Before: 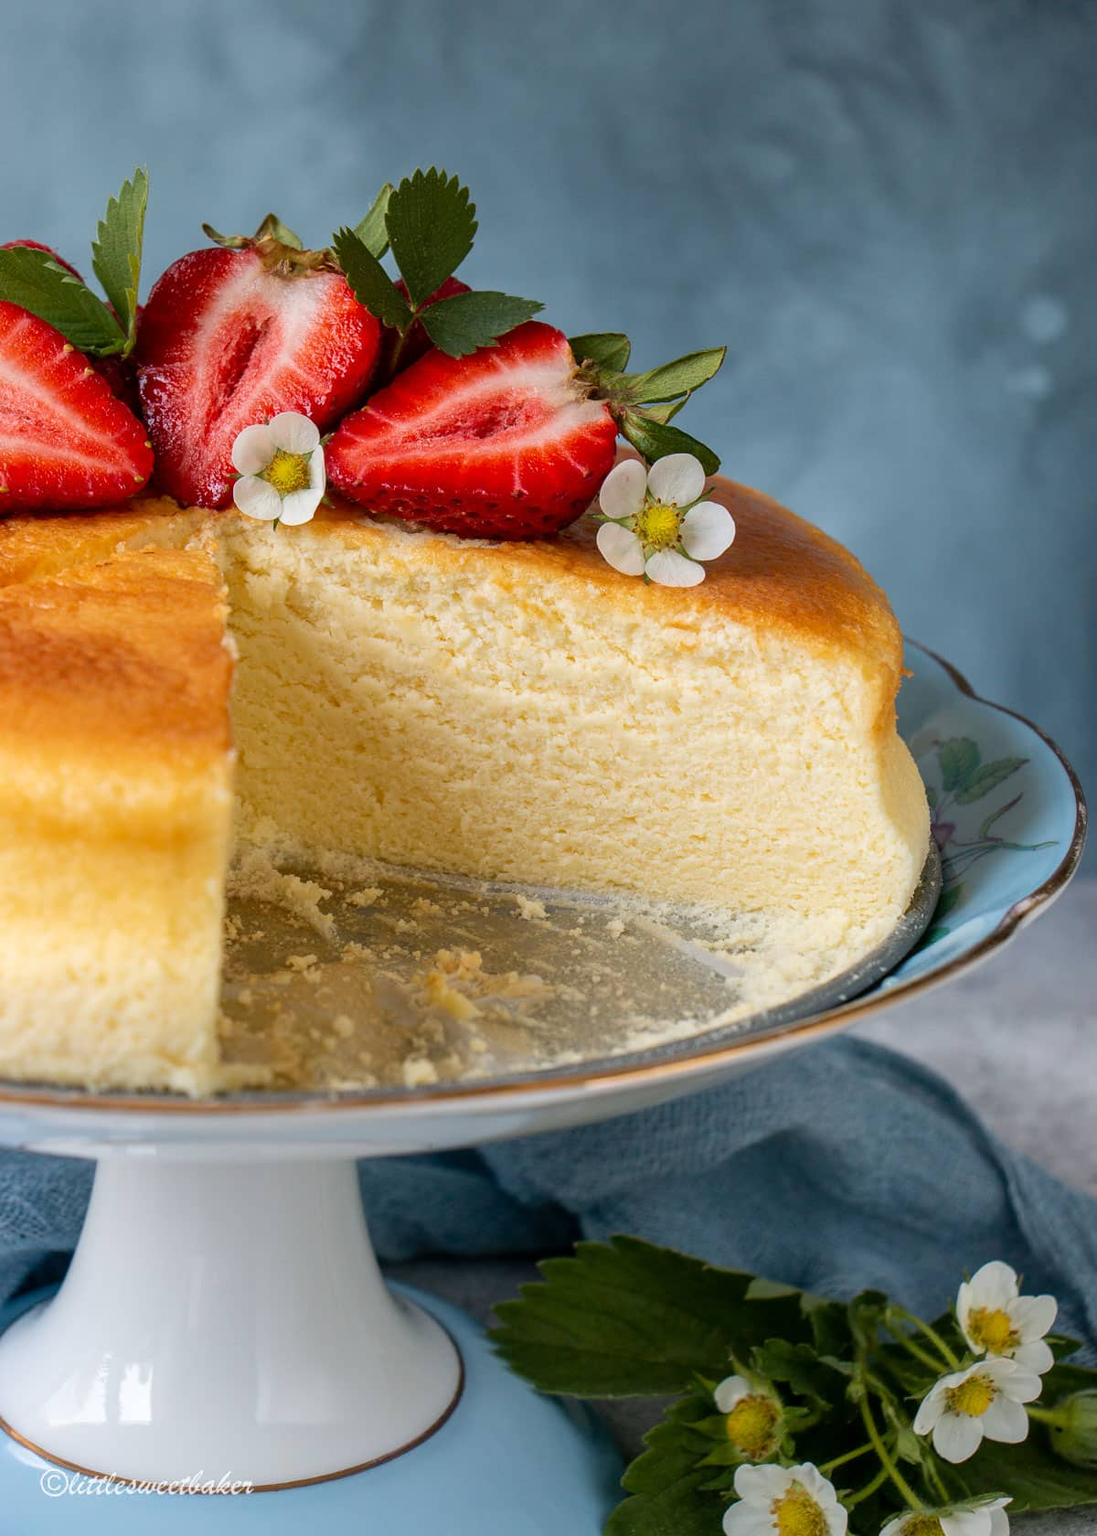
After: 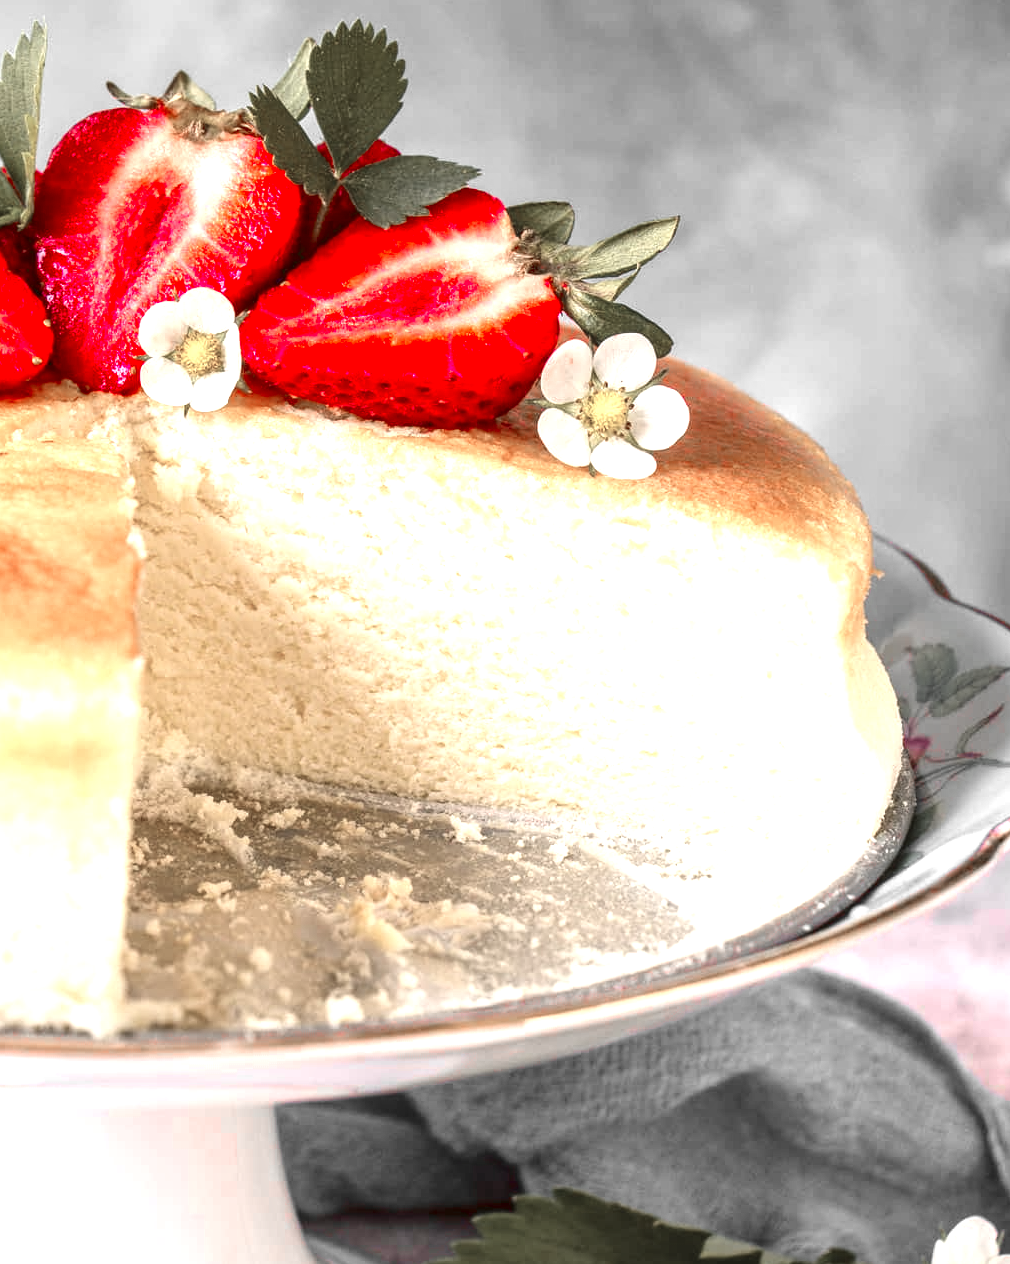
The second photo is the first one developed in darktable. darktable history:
local contrast: on, module defaults
contrast brightness saturation: contrast 0.087, saturation 0.279
exposure: black level correction -0.002, exposure 1.337 EV, compensate highlight preservation false
color correction: highlights a* 10.21, highlights b* 9.67, shadows a* 8.24, shadows b* 8.17, saturation 0.799
crop and rotate: left 9.636%, top 9.75%, right 6.135%, bottom 14.995%
color zones: curves: ch1 [(0, 0.831) (0.08, 0.771) (0.157, 0.268) (0.241, 0.207) (0.562, -0.005) (0.714, -0.013) (0.876, 0.01) (1, 0.831)]
